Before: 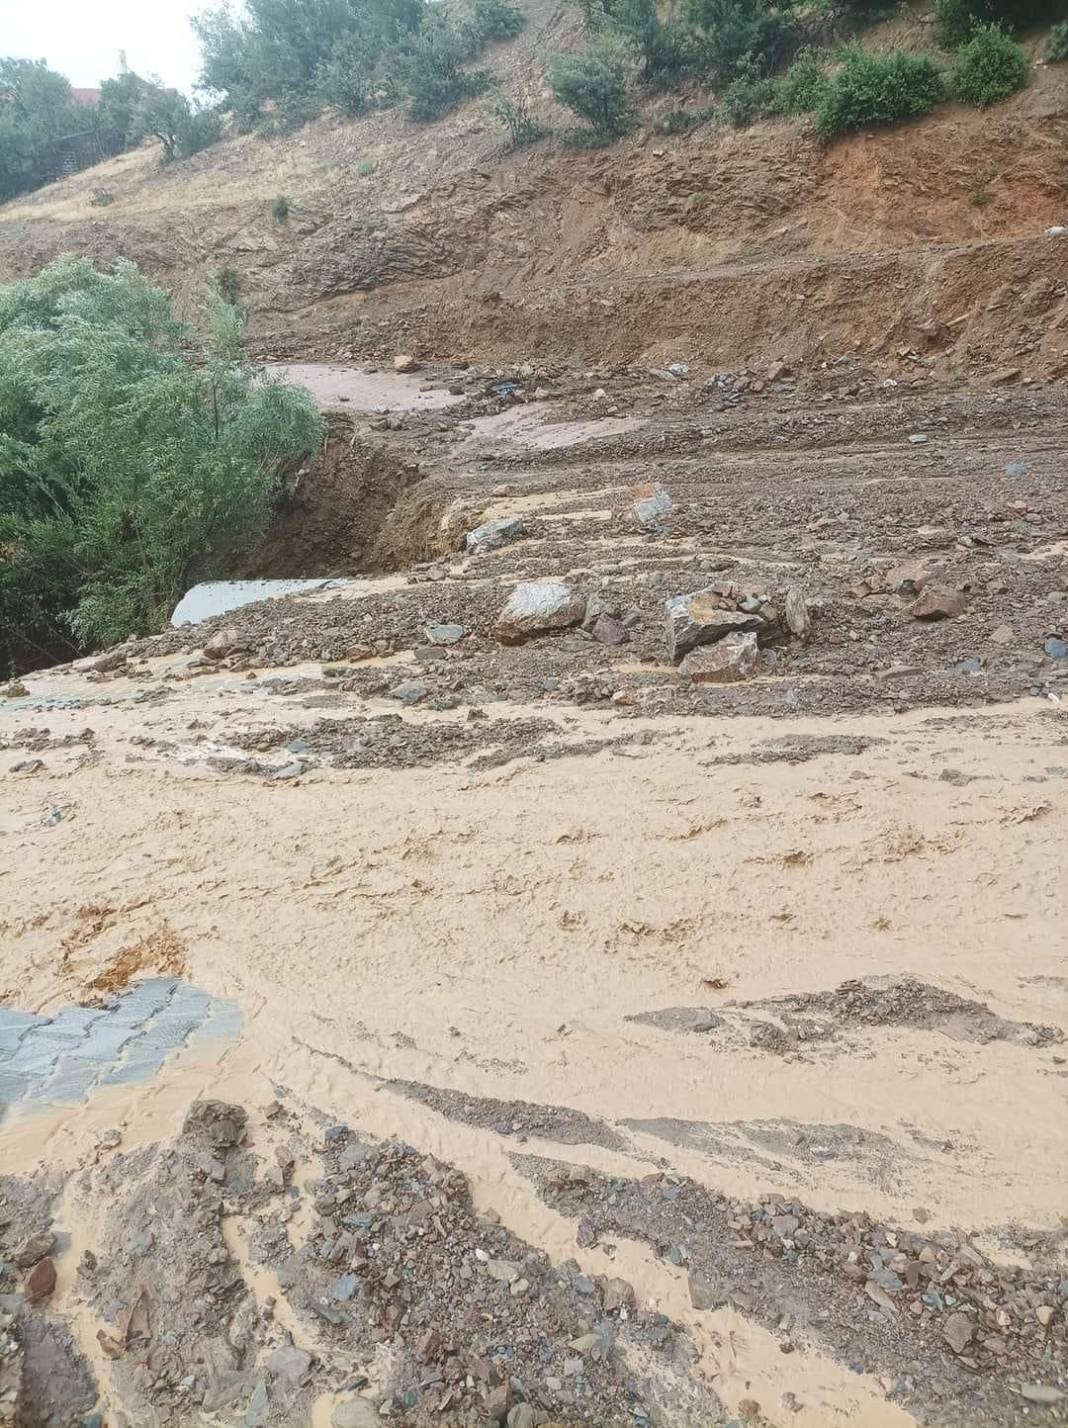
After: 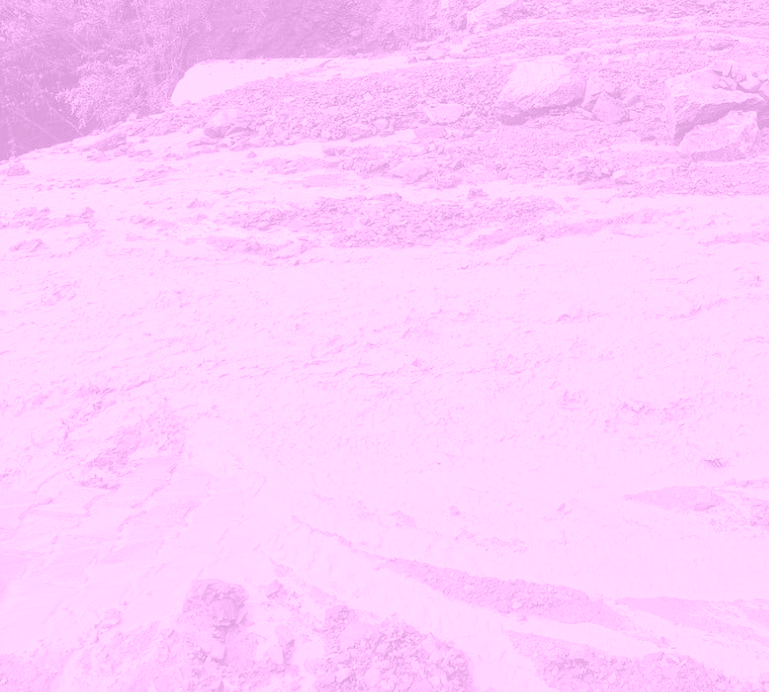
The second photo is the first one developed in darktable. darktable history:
colorize: hue 331.2°, saturation 75%, source mix 30.28%, lightness 70.52%, version 1
crop: top 36.498%, right 27.964%, bottom 14.995%
local contrast: mode bilateral grid, contrast 10, coarseness 25, detail 115%, midtone range 0.2
color balance rgb: perceptual saturation grading › global saturation 20%, global vibrance 20%
